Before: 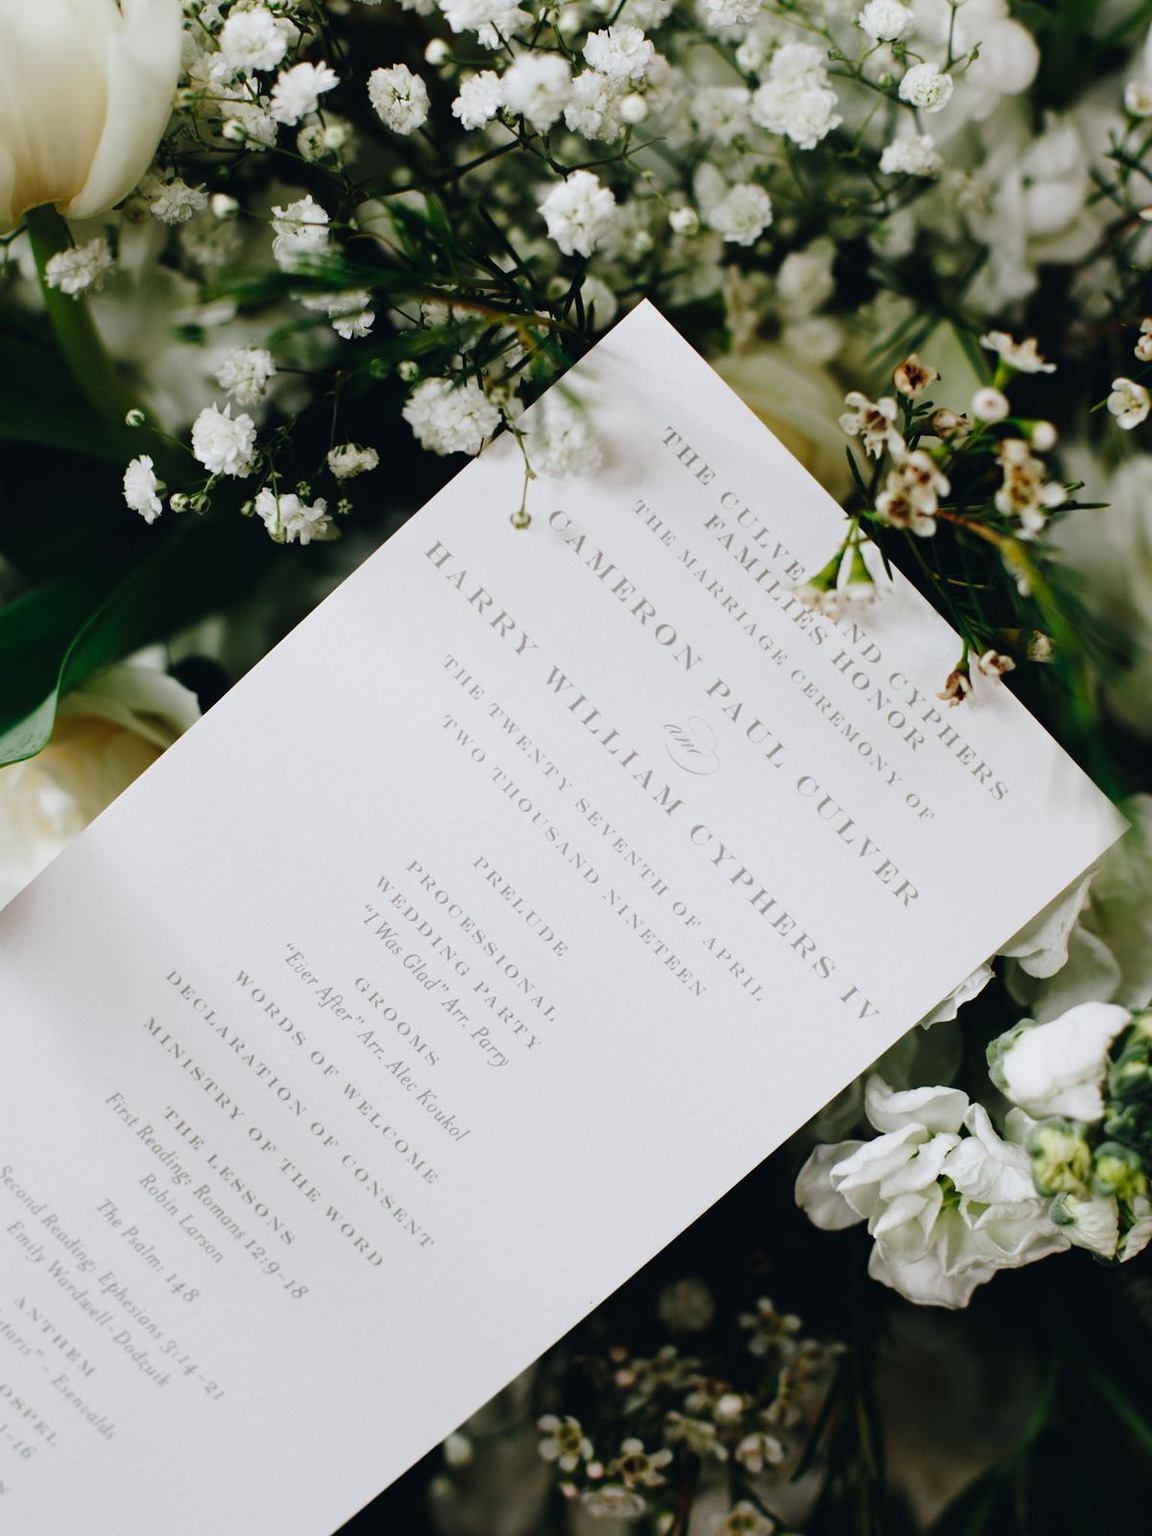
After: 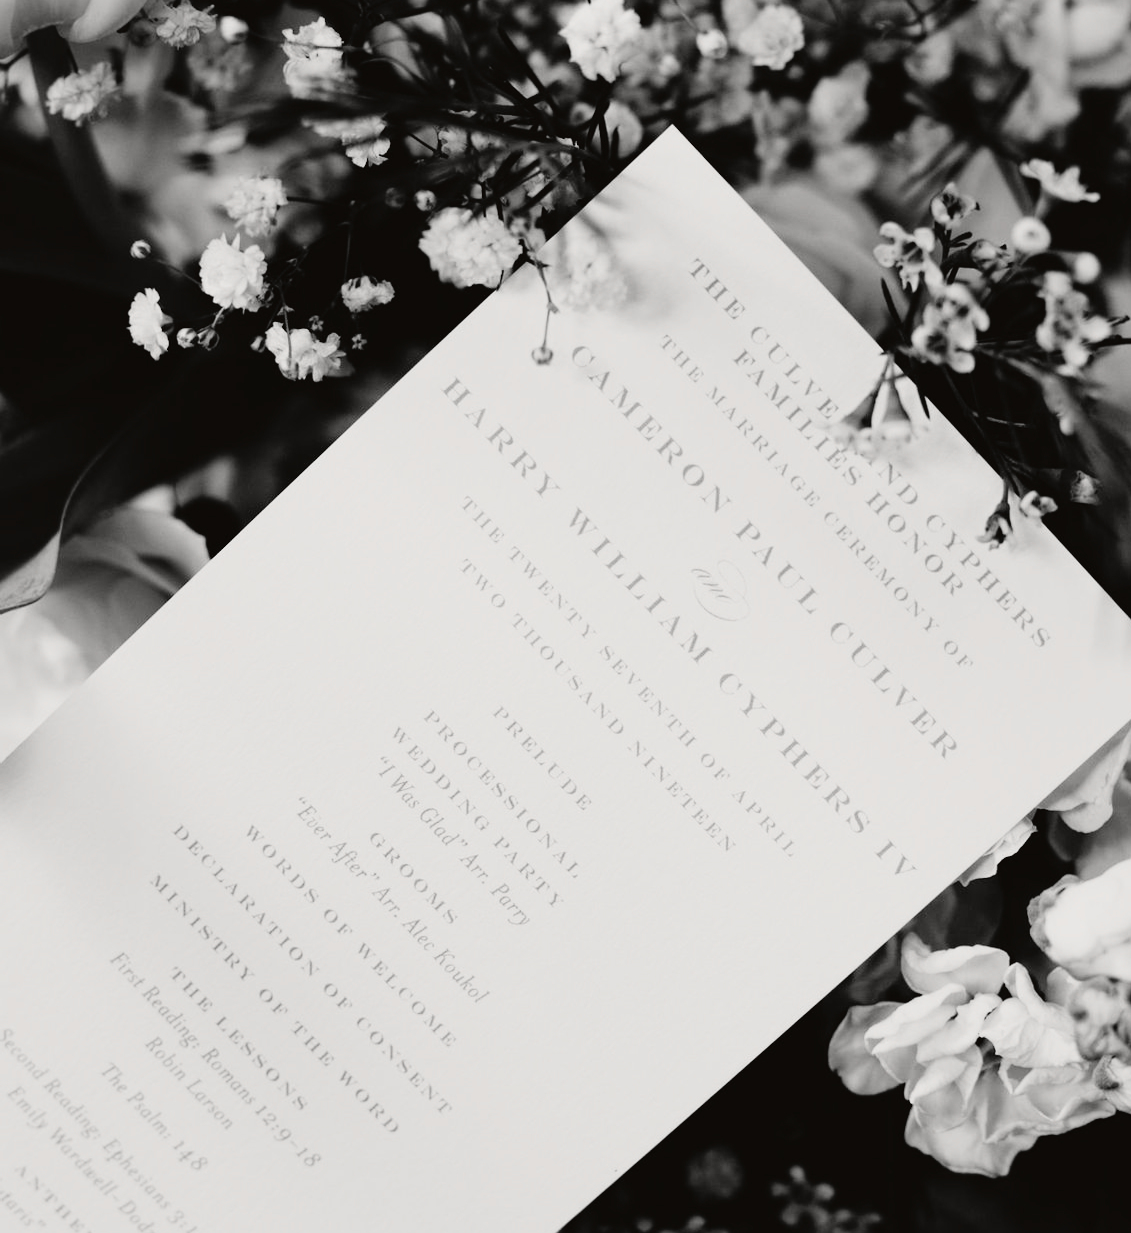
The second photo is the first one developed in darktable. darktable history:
crop and rotate: angle 0.03°, top 11.643%, right 5.651%, bottom 11.189%
color calibration: output gray [0.267, 0.423, 0.267, 0], illuminant same as pipeline (D50), adaptation none (bypass)
tone curve: curves: ch0 [(0, 0.023) (0.113, 0.084) (0.285, 0.301) (0.673, 0.796) (0.845, 0.932) (0.994, 0.971)]; ch1 [(0, 0) (0.456, 0.437) (0.498, 0.5) (0.57, 0.559) (0.631, 0.639) (1, 1)]; ch2 [(0, 0) (0.417, 0.44) (0.46, 0.453) (0.502, 0.507) (0.55, 0.57) (0.67, 0.712) (1, 1)], color space Lab, independent channels, preserve colors none
filmic rgb: black relative exposure -16 EV, threshold -0.33 EV, transition 3.19 EV, structure ↔ texture 100%, target black luminance 0%, hardness 7.57, latitude 72.96%, contrast 0.908, highlights saturation mix 10%, shadows ↔ highlights balance -0.38%, add noise in highlights 0, preserve chrominance no, color science v4 (2020), iterations of high-quality reconstruction 10, enable highlight reconstruction true
